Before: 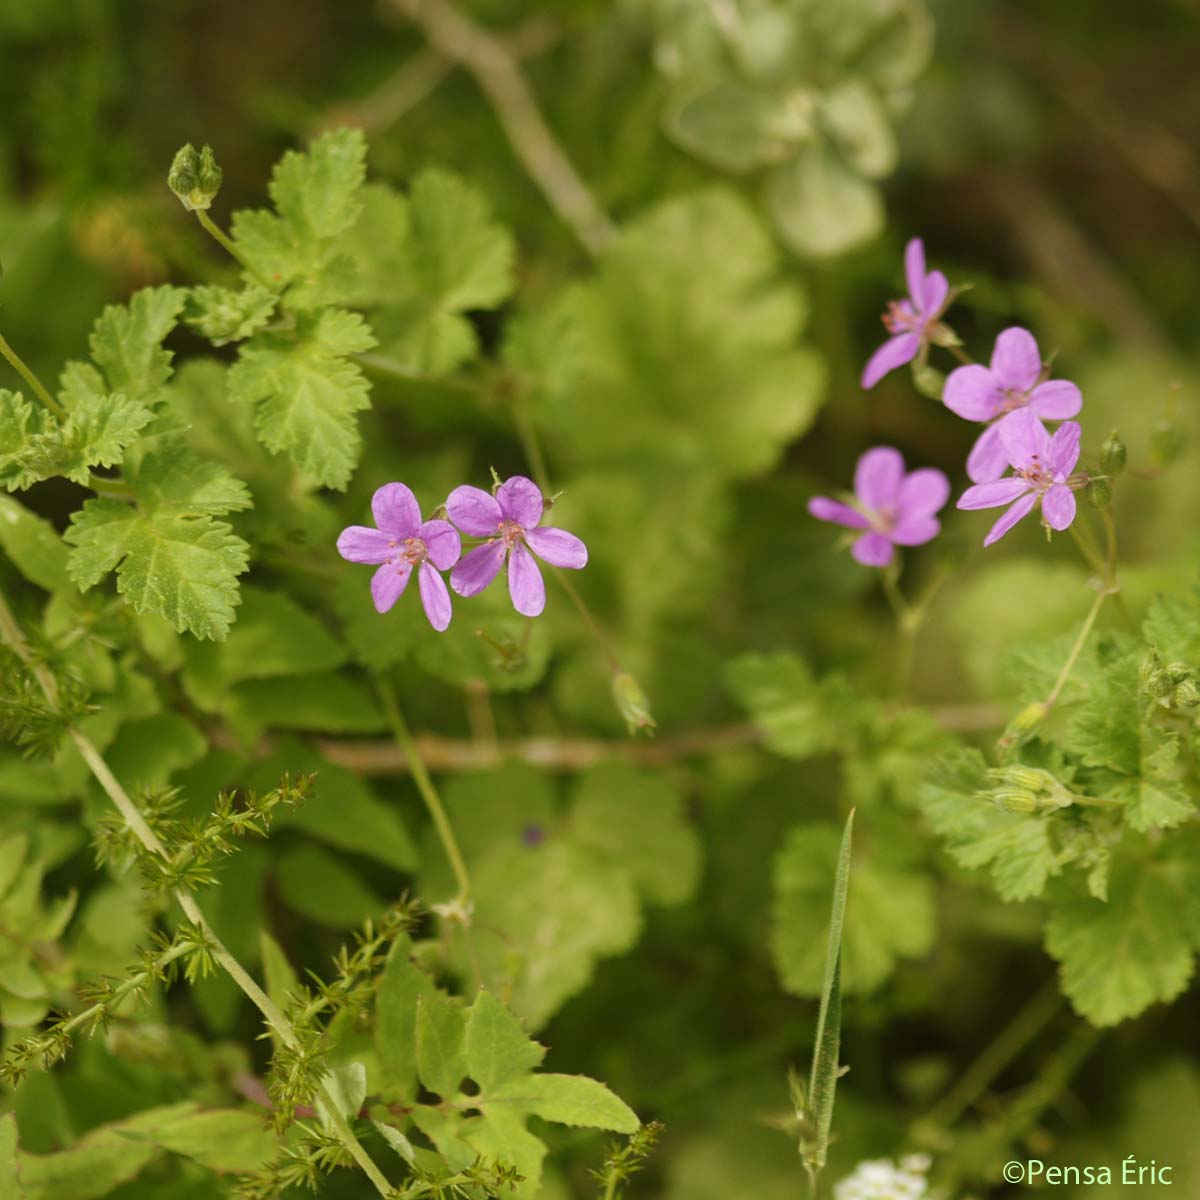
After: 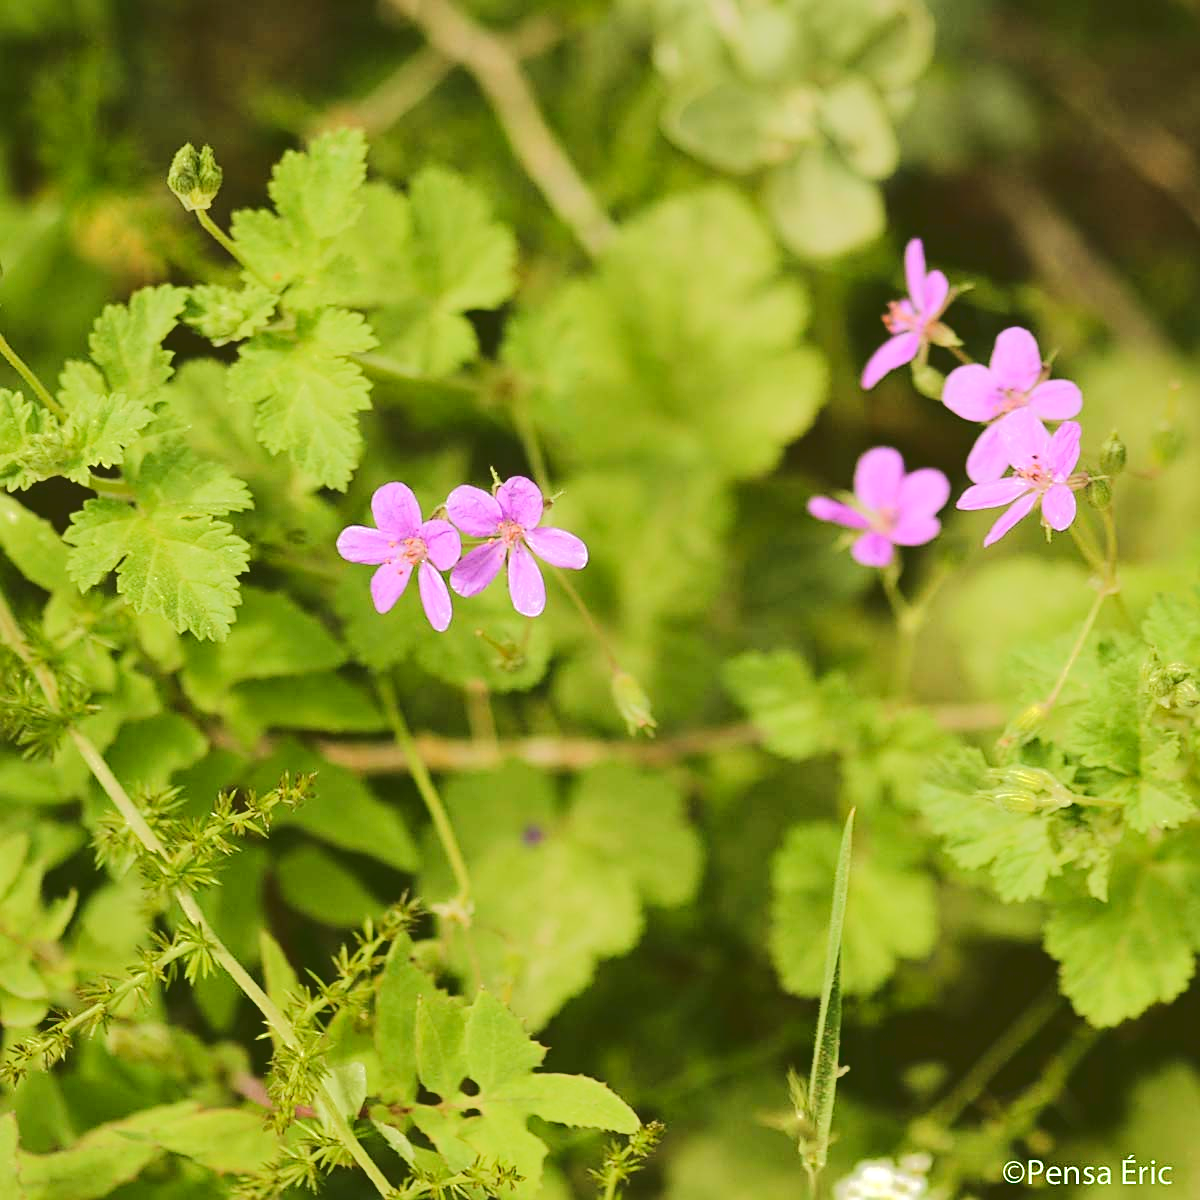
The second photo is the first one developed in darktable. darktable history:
tone equalizer: edges refinement/feathering 500, mask exposure compensation -1.57 EV, preserve details no
tone curve: curves: ch0 [(0, 0) (0.003, 0.185) (0.011, 0.185) (0.025, 0.187) (0.044, 0.185) (0.069, 0.185) (0.1, 0.18) (0.136, 0.18) (0.177, 0.179) (0.224, 0.202) (0.277, 0.252) (0.335, 0.343) (0.399, 0.452) (0.468, 0.553) (0.543, 0.643) (0.623, 0.717) (0.709, 0.778) (0.801, 0.82) (0.898, 0.856) (1, 1)], color space Lab, linked channels, preserve colors none
exposure: black level correction 0.001, exposure 0.5 EV, compensate highlight preservation false
sharpen: on, module defaults
